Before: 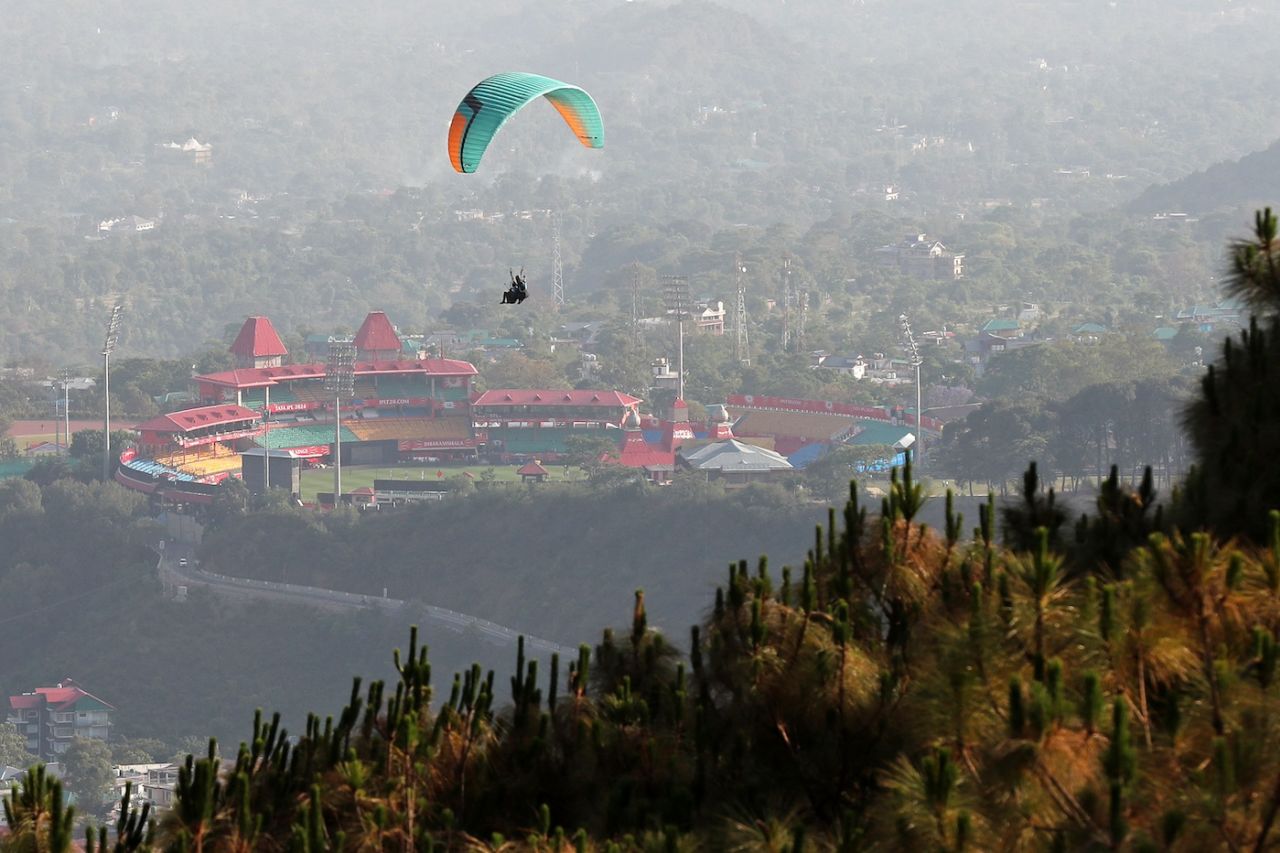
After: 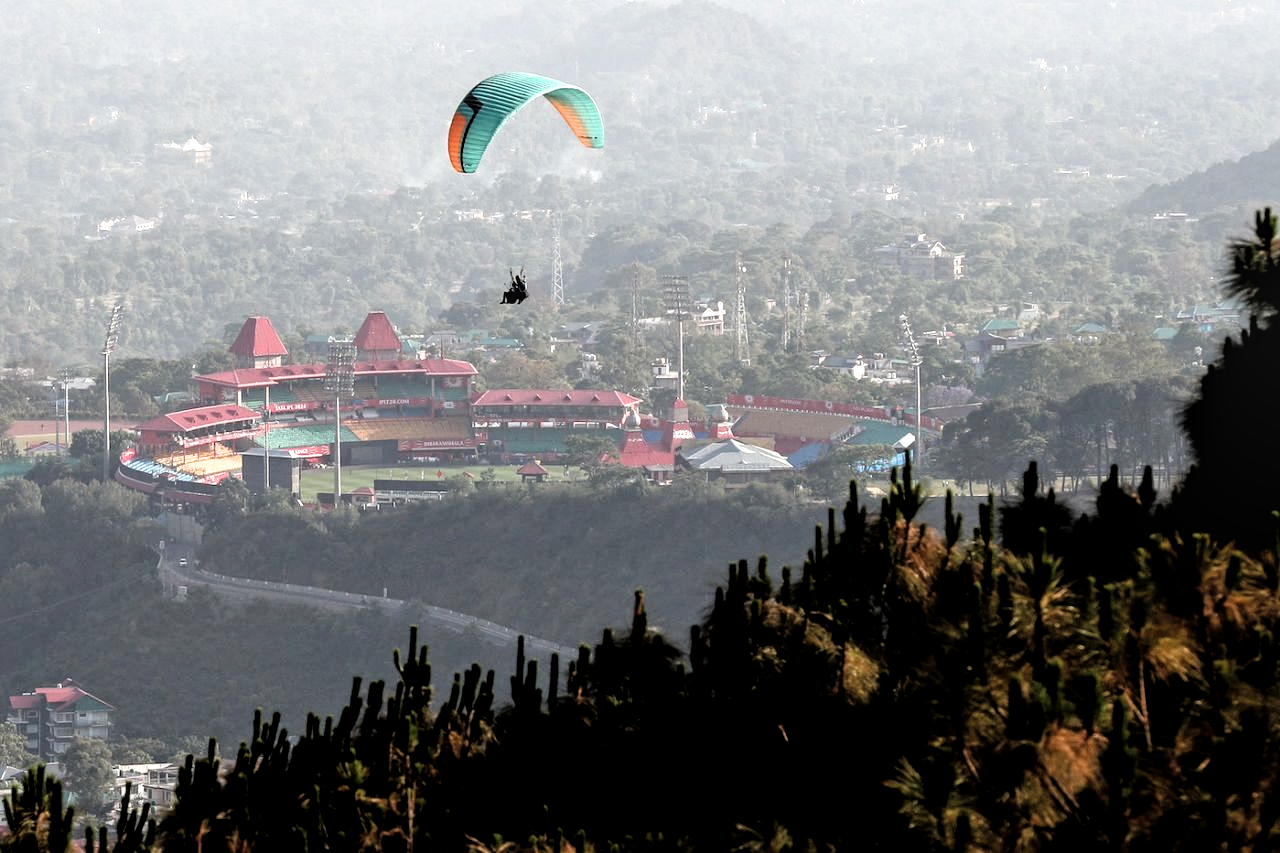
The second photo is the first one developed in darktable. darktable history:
filmic rgb: black relative exposure -3.48 EV, white relative exposure 2.26 EV, hardness 3.41
local contrast: on, module defaults
